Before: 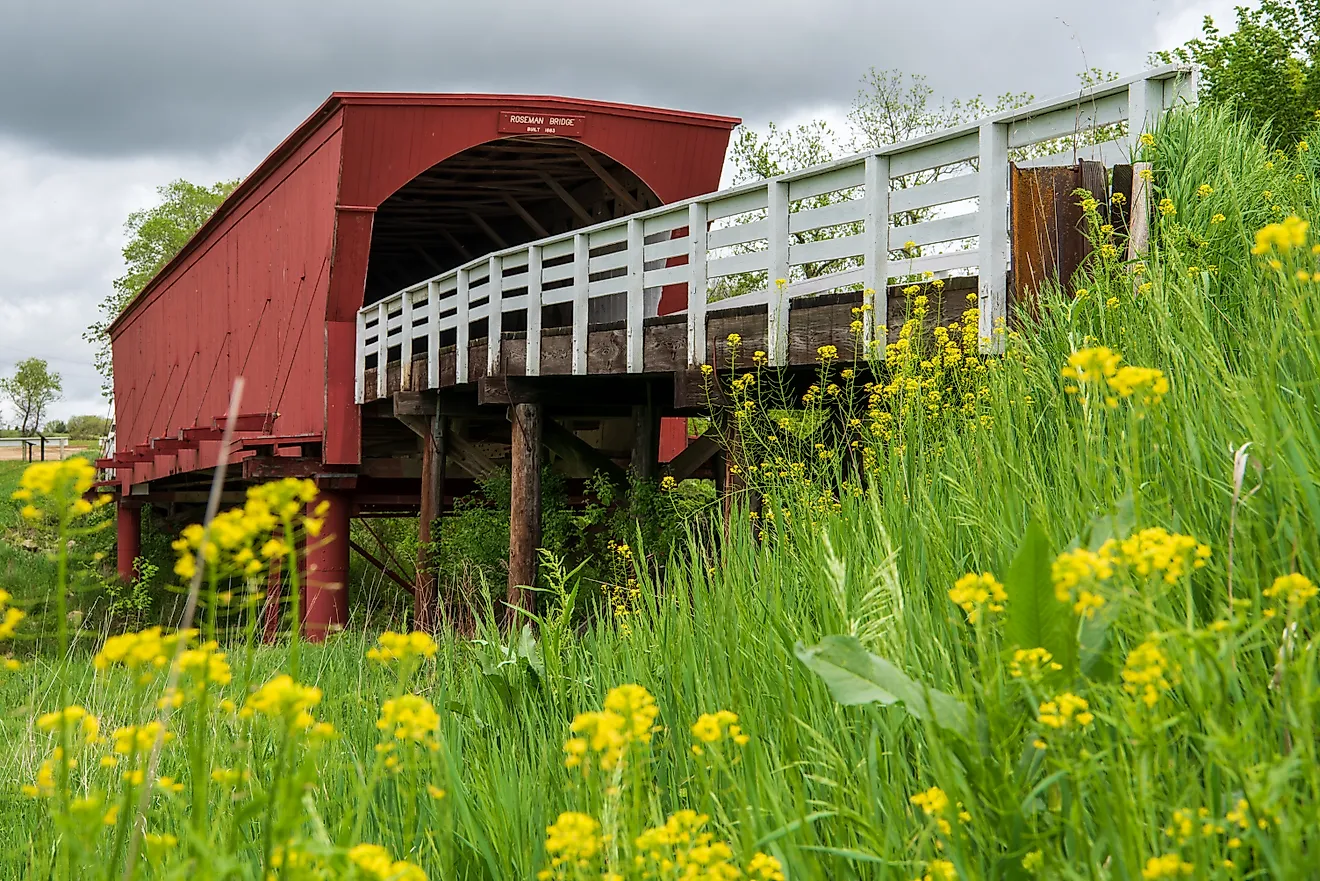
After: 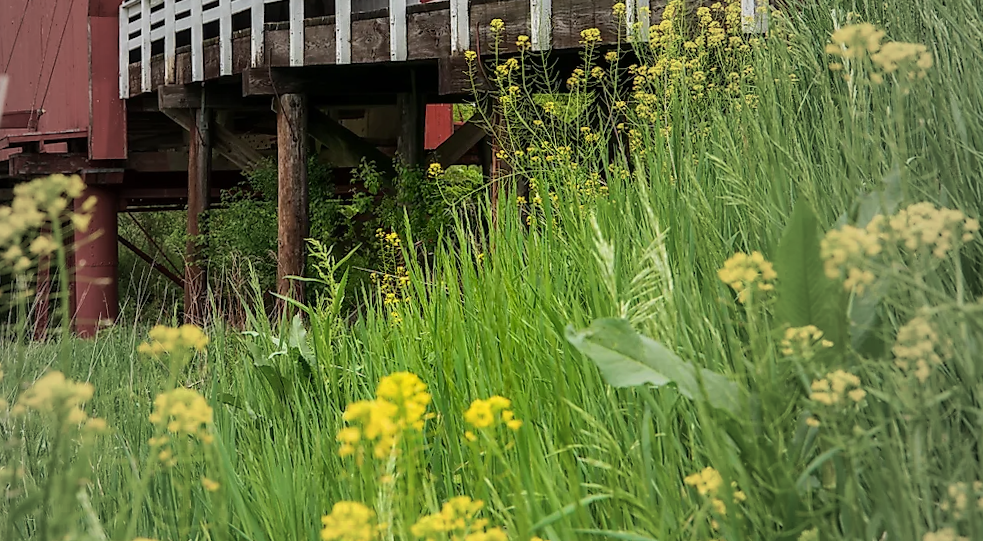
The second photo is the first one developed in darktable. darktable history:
crop and rotate: left 17.299%, top 35.115%, right 7.015%, bottom 1.024%
vignetting: fall-off start 18.21%, fall-off radius 137.95%, brightness -0.207, center (-0.078, 0.066), width/height ratio 0.62, shape 0.59
rotate and perspective: rotation -1.42°, crop left 0.016, crop right 0.984, crop top 0.035, crop bottom 0.965
